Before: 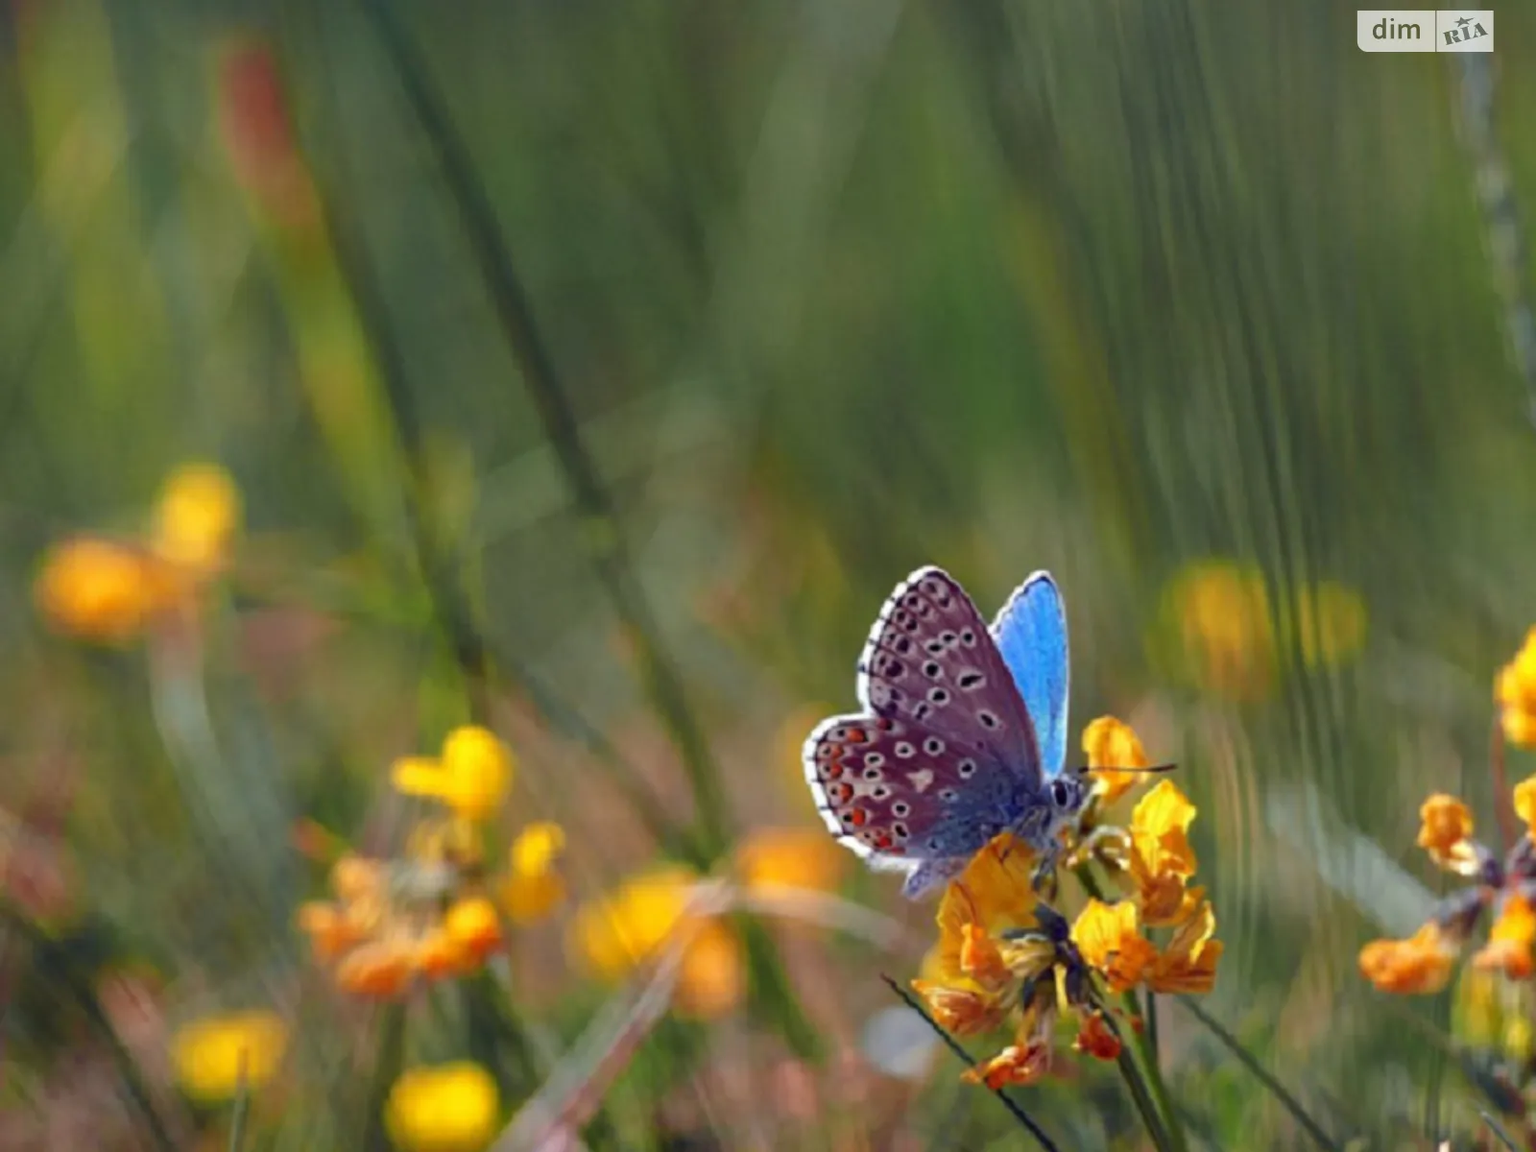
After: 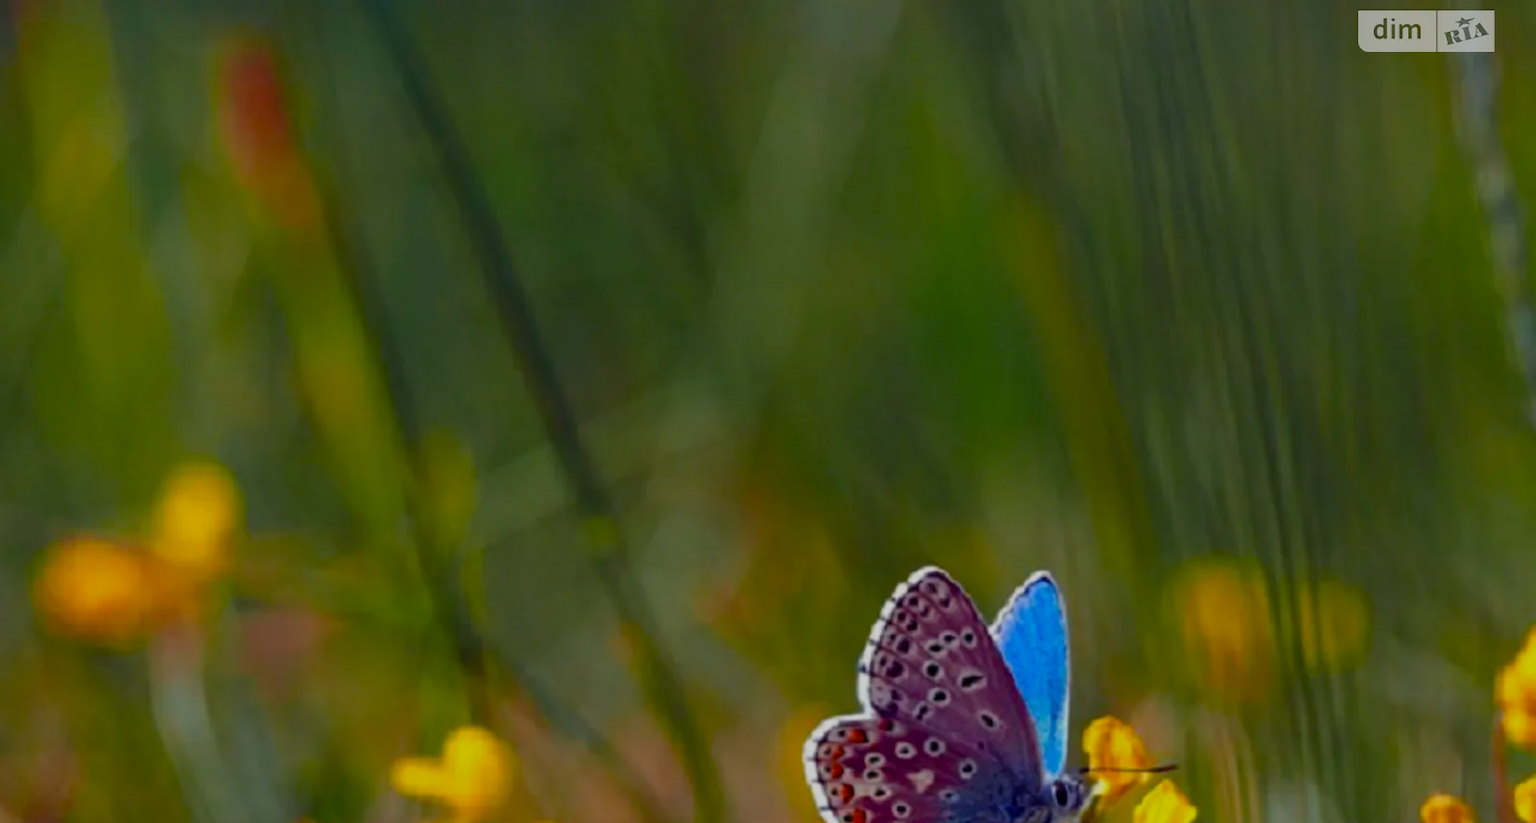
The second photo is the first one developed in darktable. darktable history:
color balance rgb: perceptual saturation grading › global saturation 20%, perceptual saturation grading › highlights 2.68%, perceptual saturation grading › shadows 50%
exposure: black level correction 0, exposure -0.721 EV, compensate highlight preservation false
crop: bottom 28.576%
